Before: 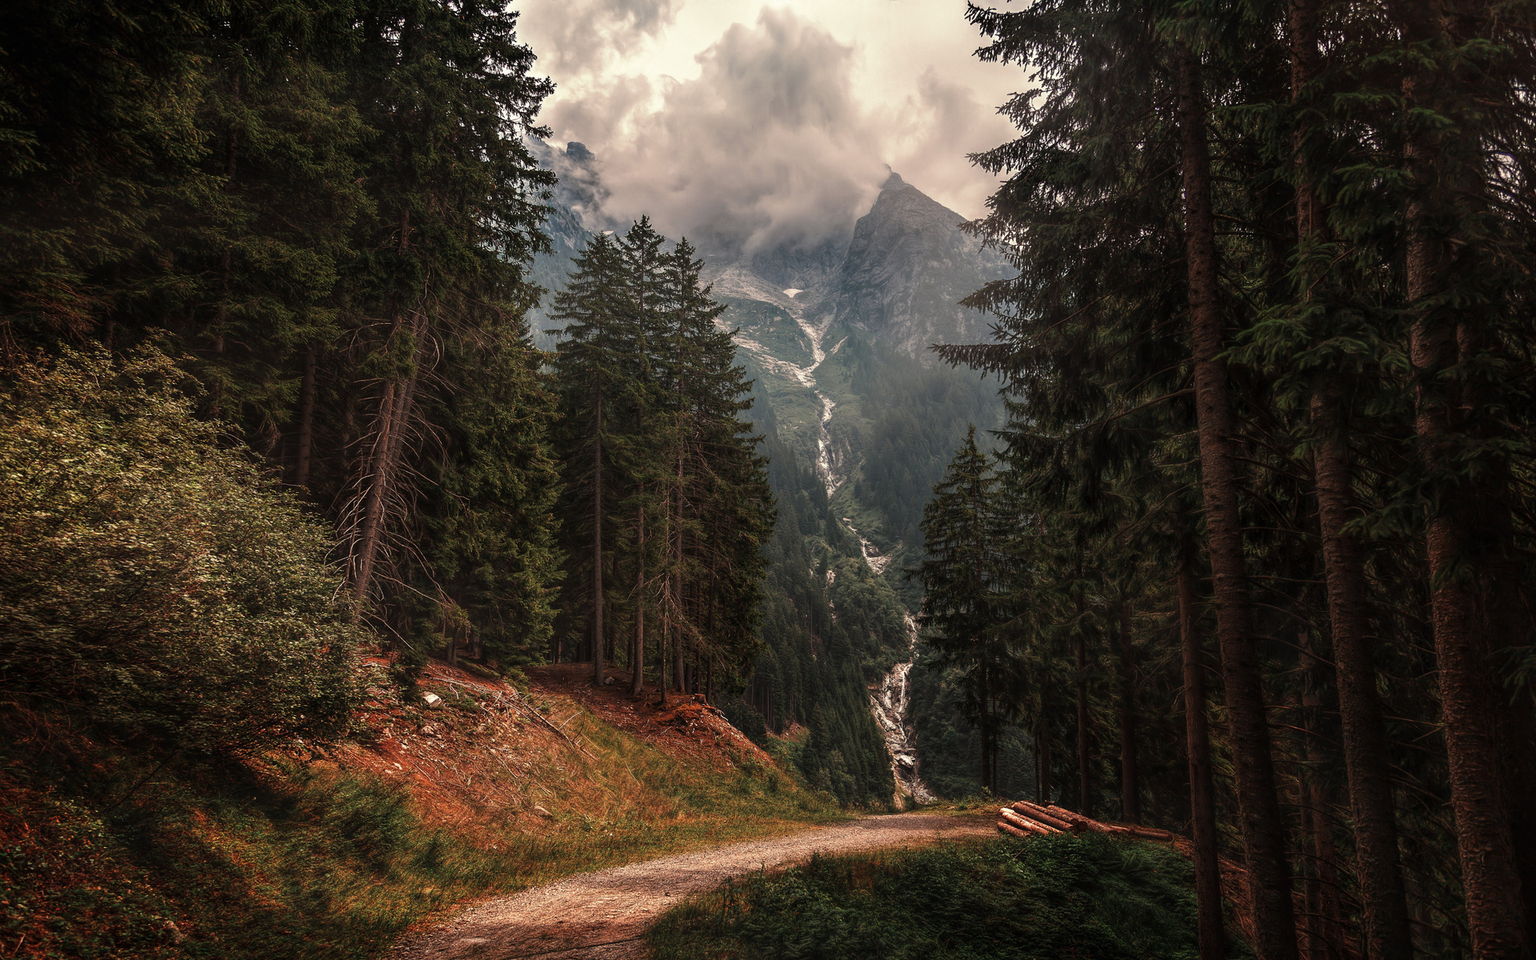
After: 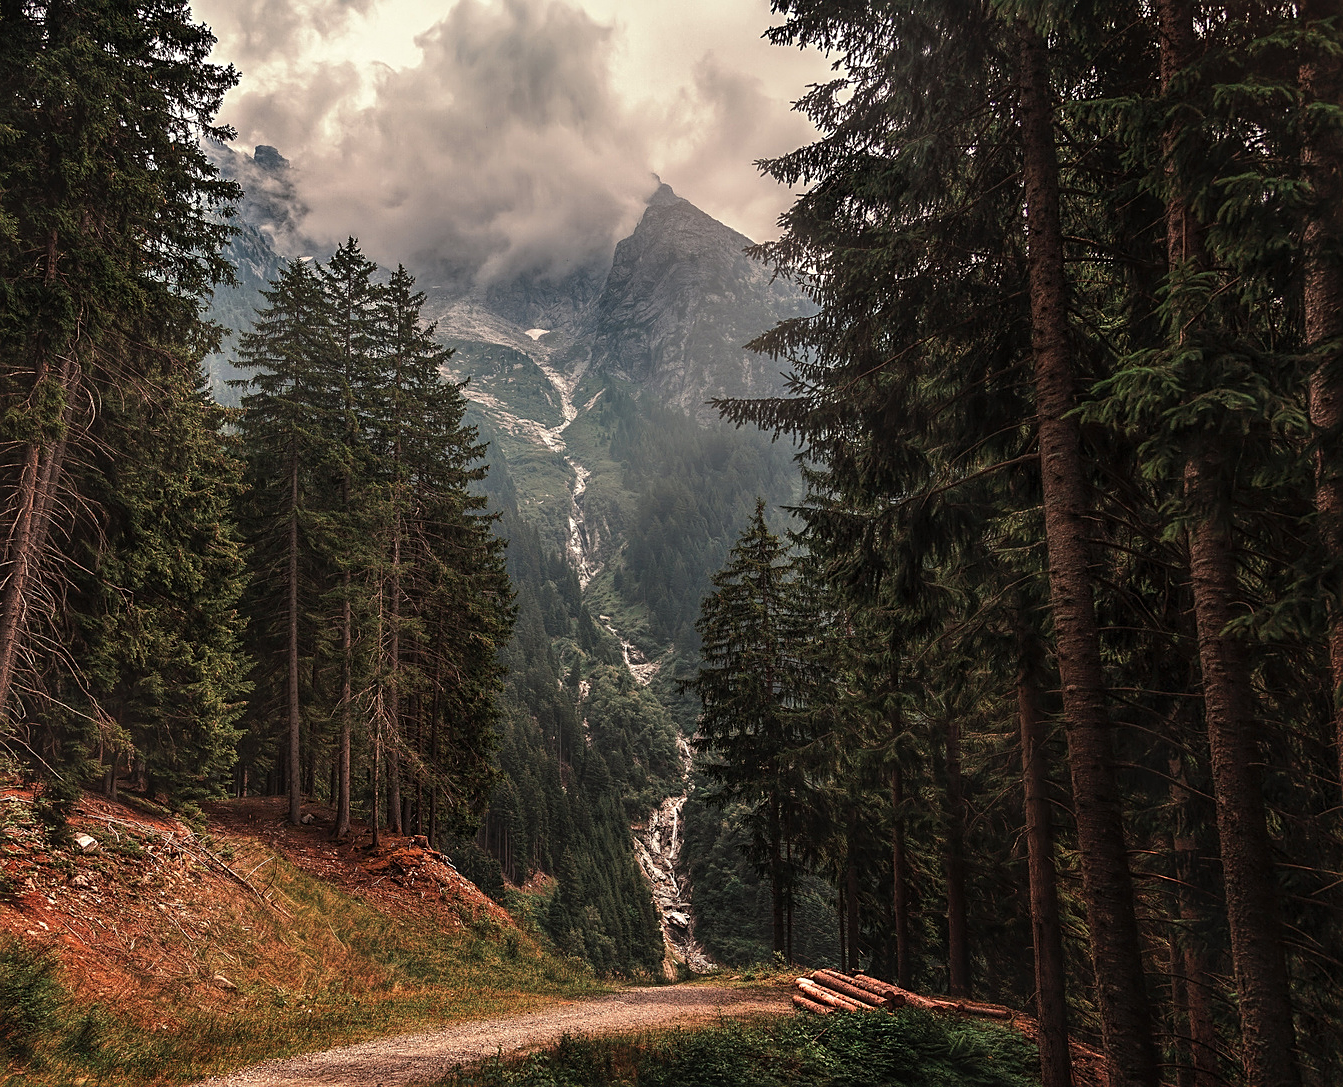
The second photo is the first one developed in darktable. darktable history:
shadows and highlights: shadows 36.73, highlights -27.92, soften with gaussian
sharpen: amount 0.495
crop and rotate: left 23.653%, top 2.702%, right 6.39%, bottom 6.678%
